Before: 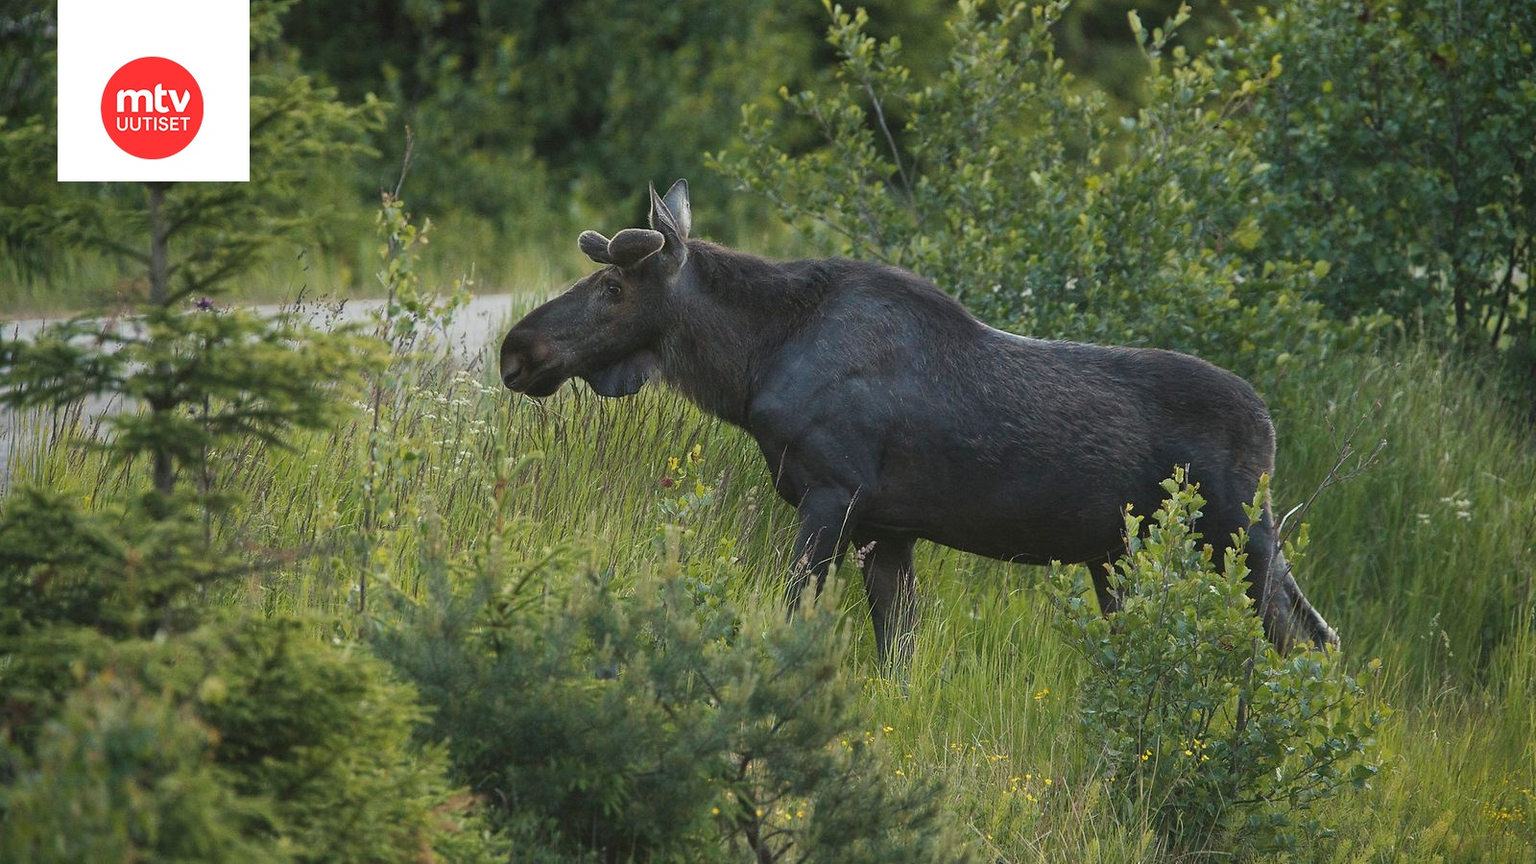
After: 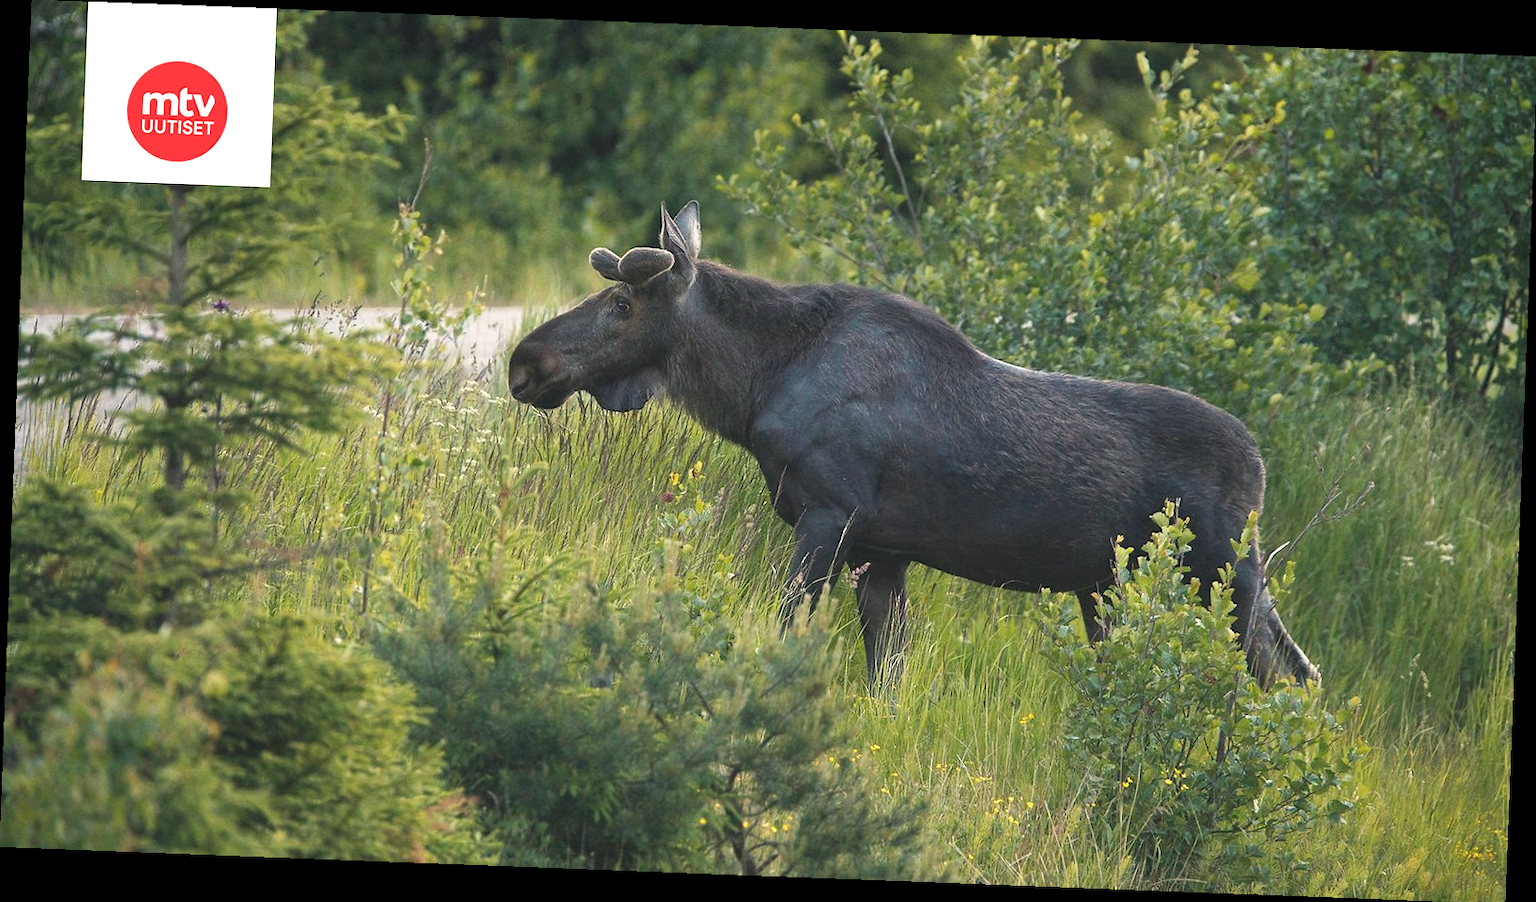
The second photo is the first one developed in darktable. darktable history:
rotate and perspective: rotation 2.17°, automatic cropping off
exposure: exposure 0.6 EV, compensate highlight preservation false
color balance rgb: shadows lift › hue 87.51°, highlights gain › chroma 1.62%, highlights gain › hue 55.1°, global offset › chroma 0.06%, global offset › hue 253.66°, linear chroma grading › global chroma 0.5%
